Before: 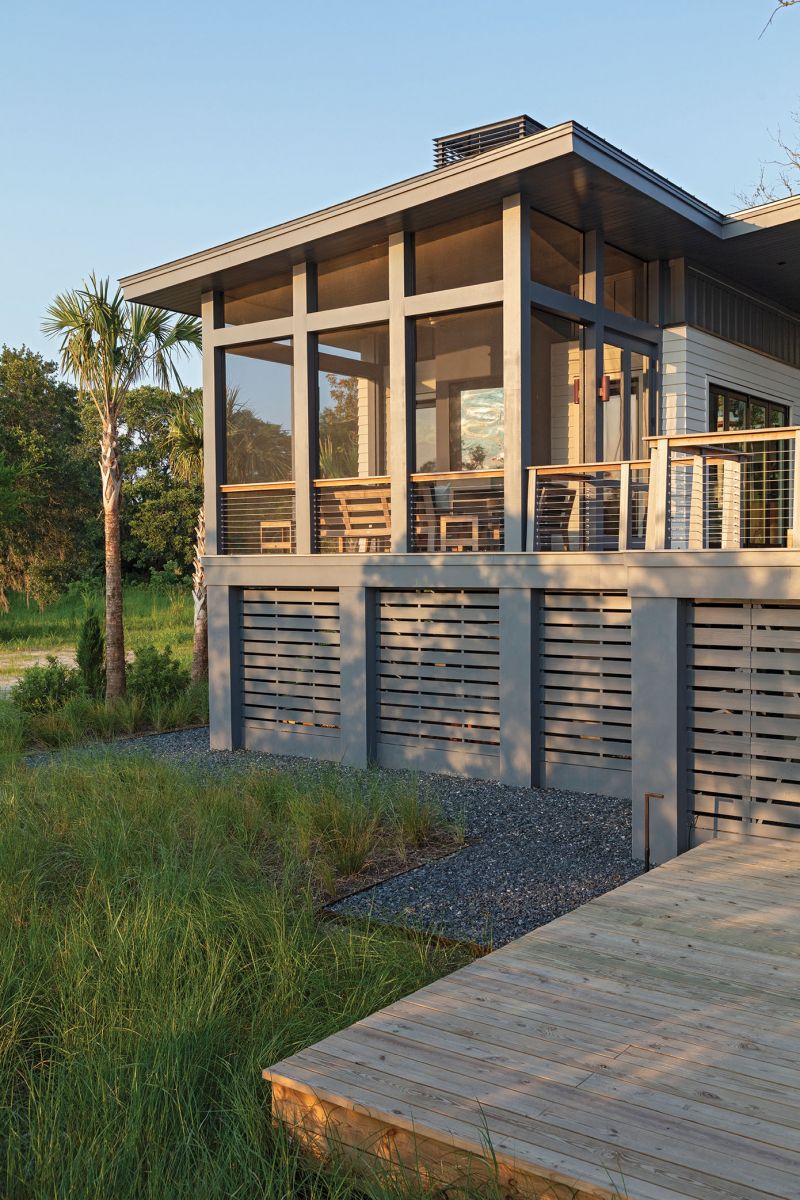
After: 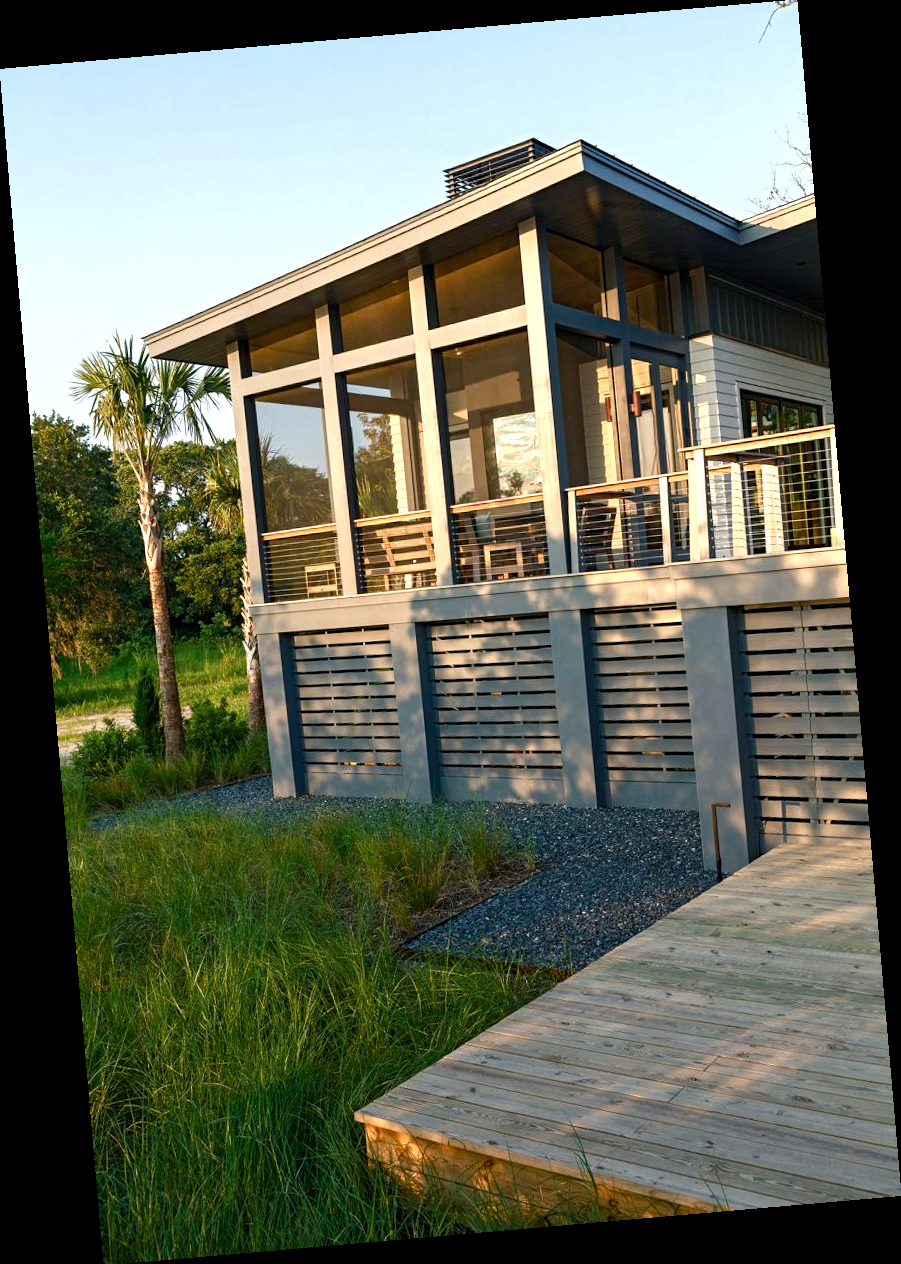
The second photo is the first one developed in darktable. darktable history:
rotate and perspective: rotation -4.98°, automatic cropping off
color balance rgb: shadows lift › chroma 2.79%, shadows lift › hue 190.66°, power › hue 171.85°, highlights gain › chroma 2.16%, highlights gain › hue 75.26°, global offset › luminance -0.51%, perceptual saturation grading › highlights -33.8%, perceptual saturation grading › mid-tones 14.98%, perceptual saturation grading › shadows 48.43%, perceptual brilliance grading › highlights 15.68%, perceptual brilliance grading › mid-tones 6.62%, perceptual brilliance grading › shadows -14.98%, global vibrance 11.32%, contrast 5.05%
